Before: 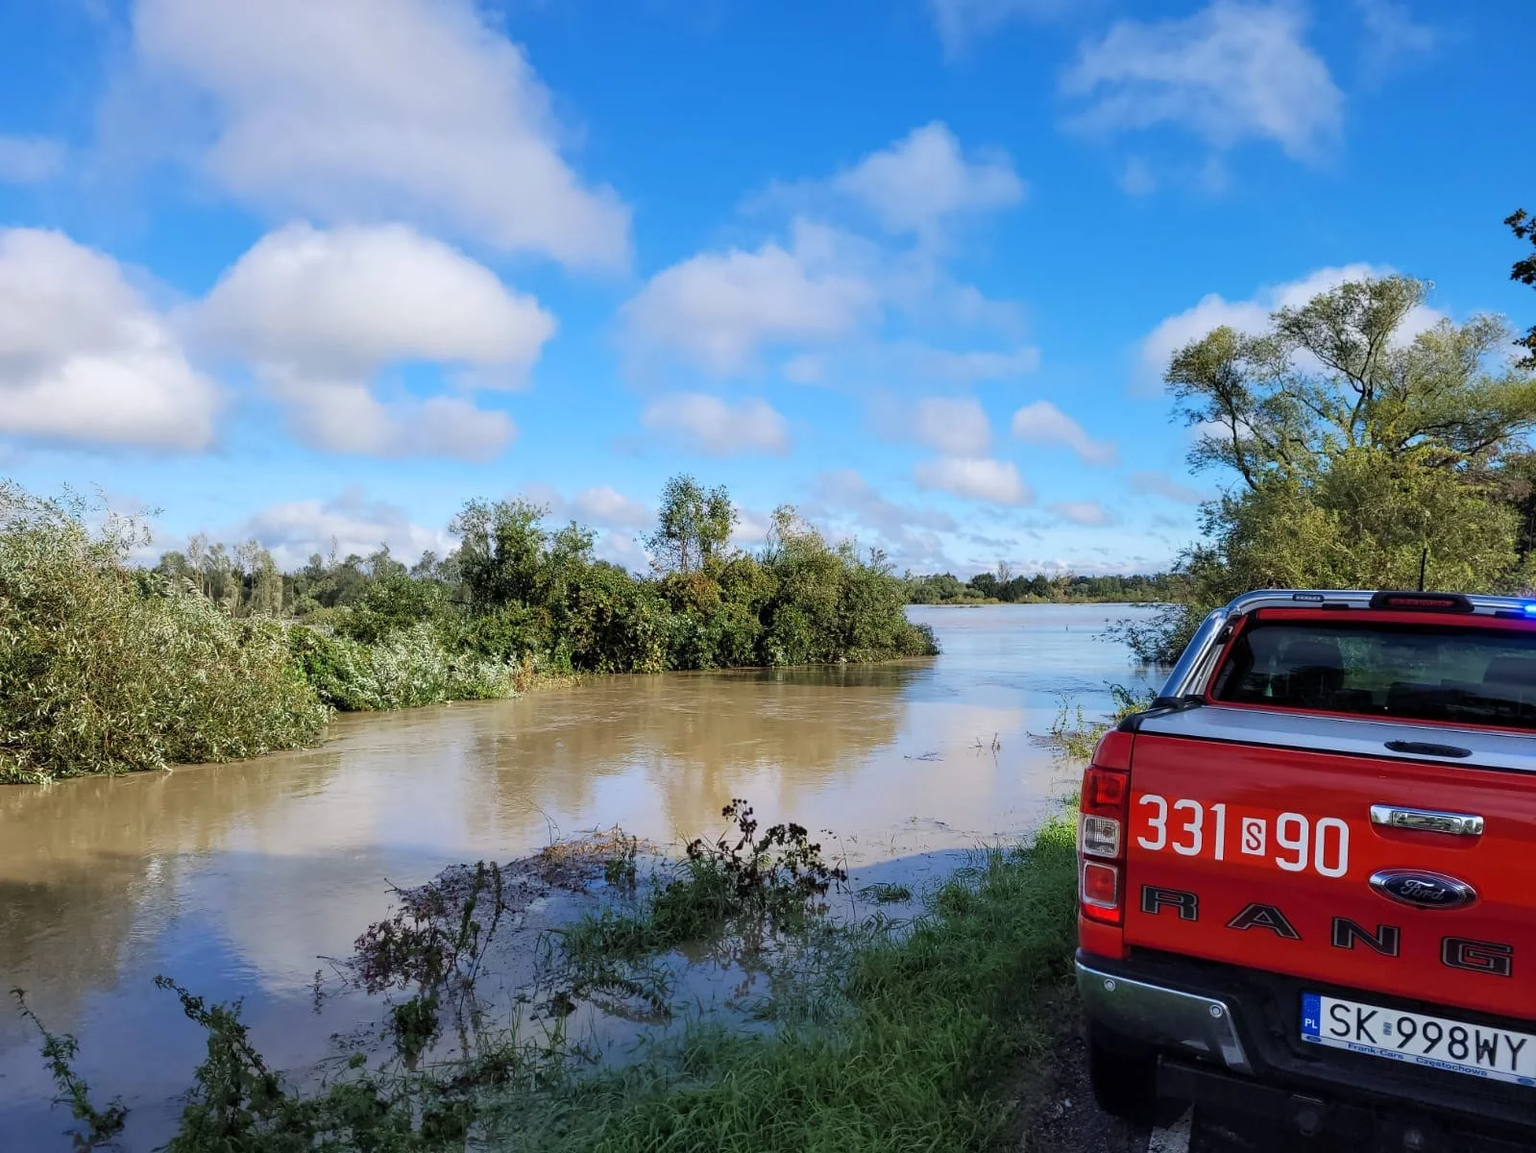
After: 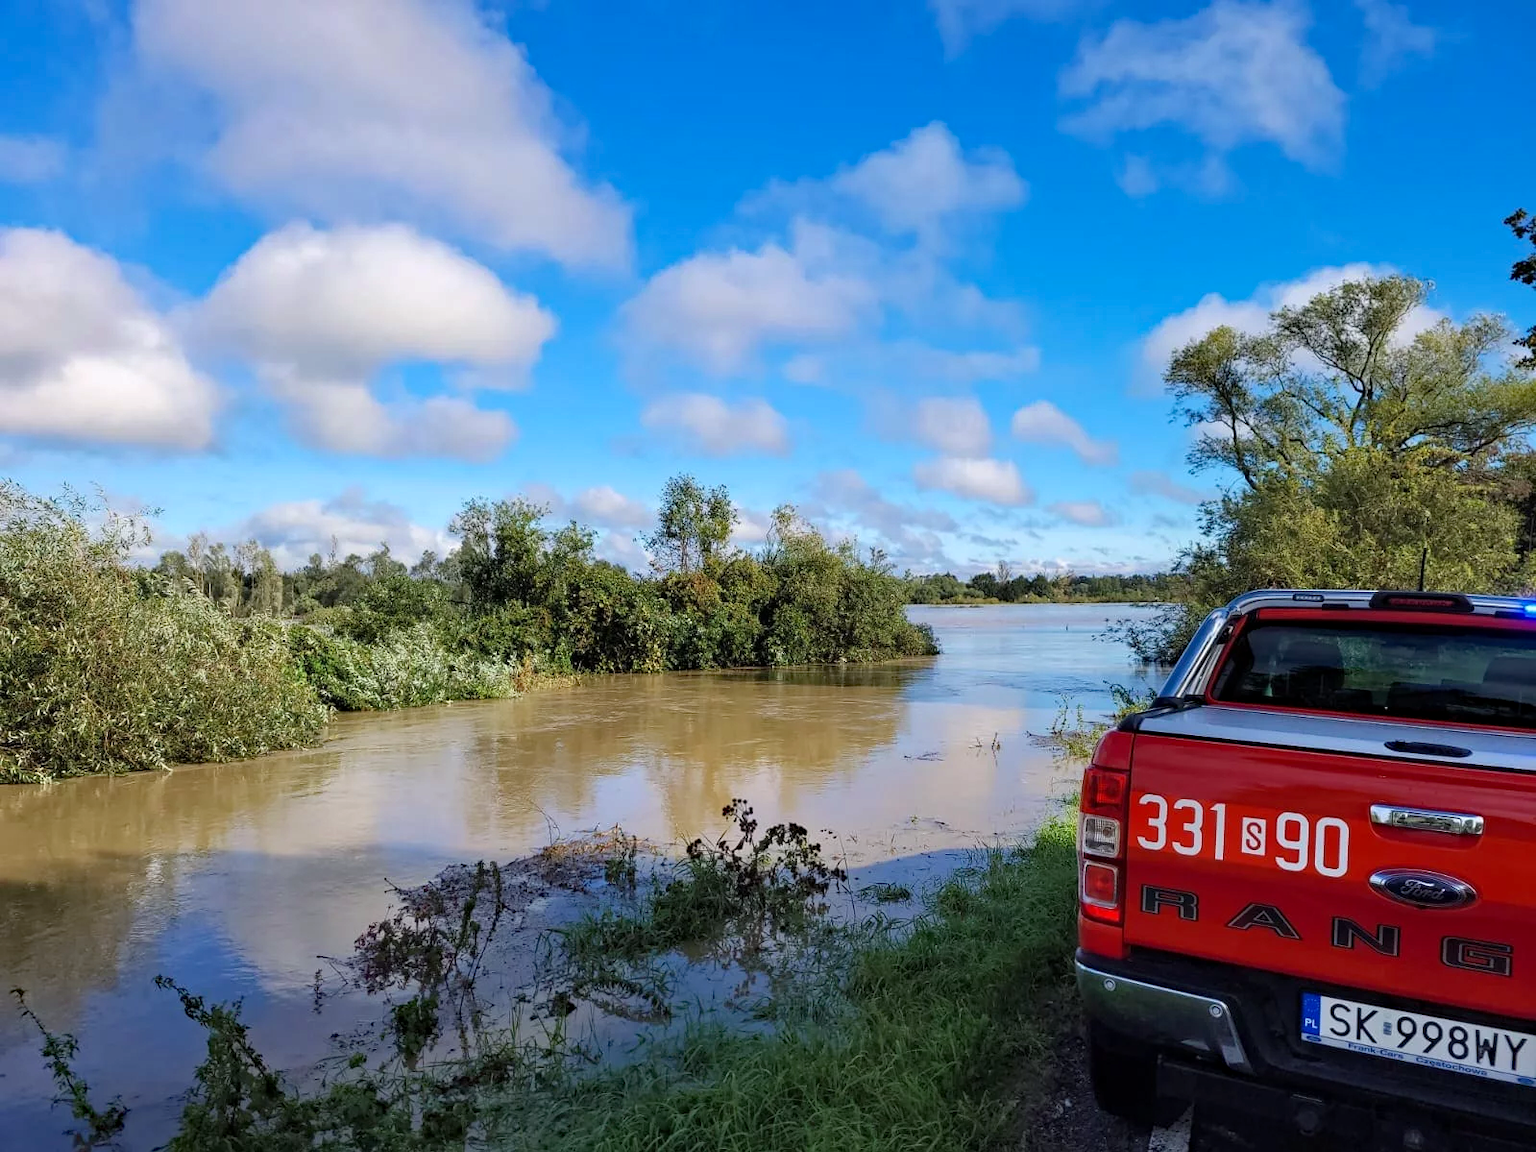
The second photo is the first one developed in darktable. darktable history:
haze removal: strength 0.288, distance 0.249, compatibility mode true, adaptive false
